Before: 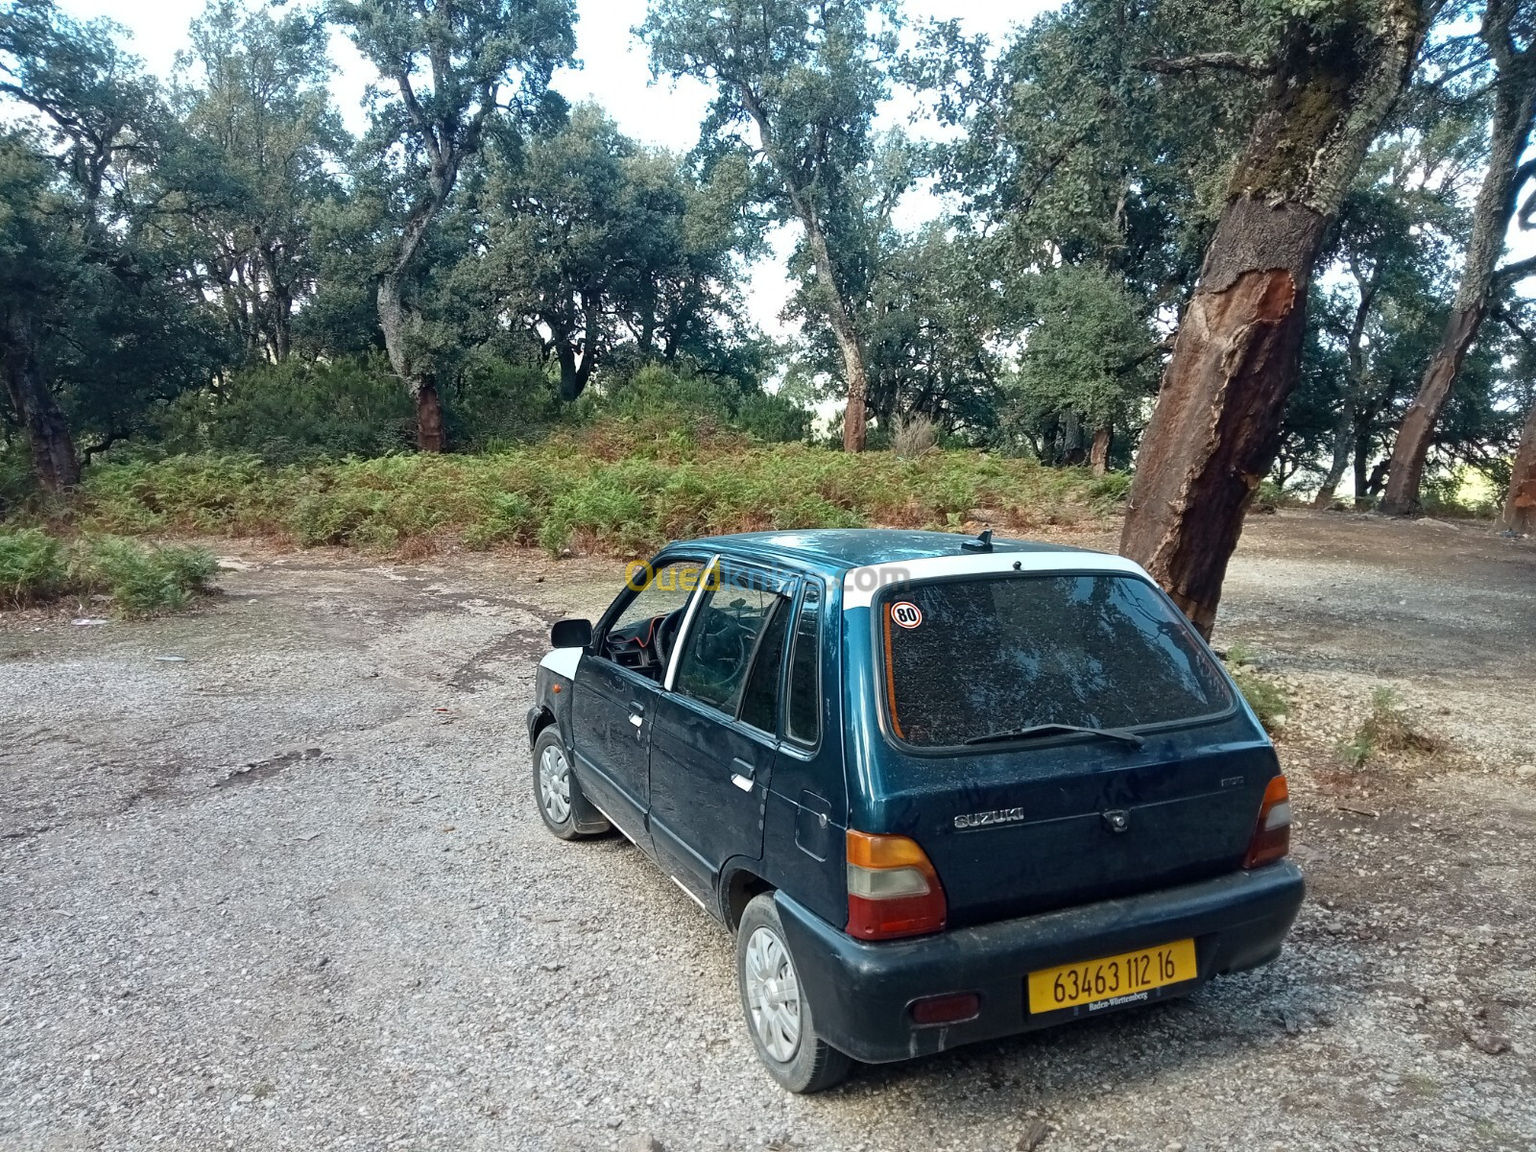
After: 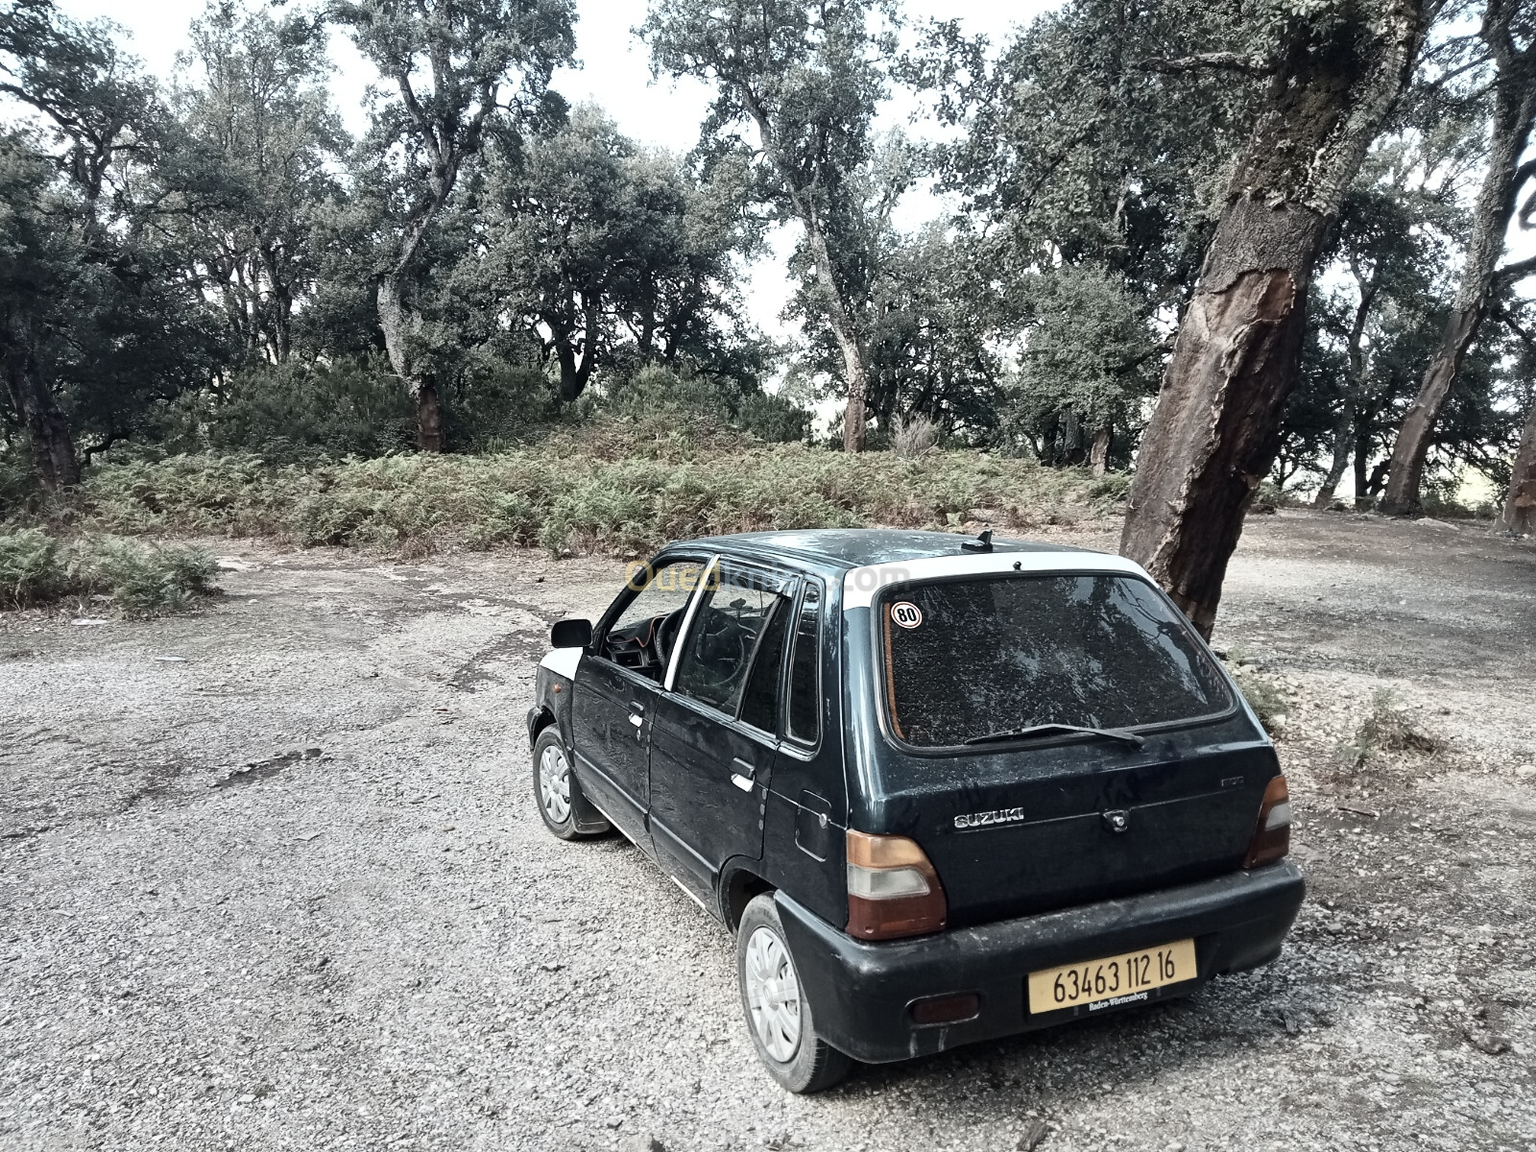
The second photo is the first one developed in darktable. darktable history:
contrast brightness saturation: contrast 0.26, brightness 0.08, saturation -0.62
shadows and highlights: highlights -54.15, soften with gaussian
